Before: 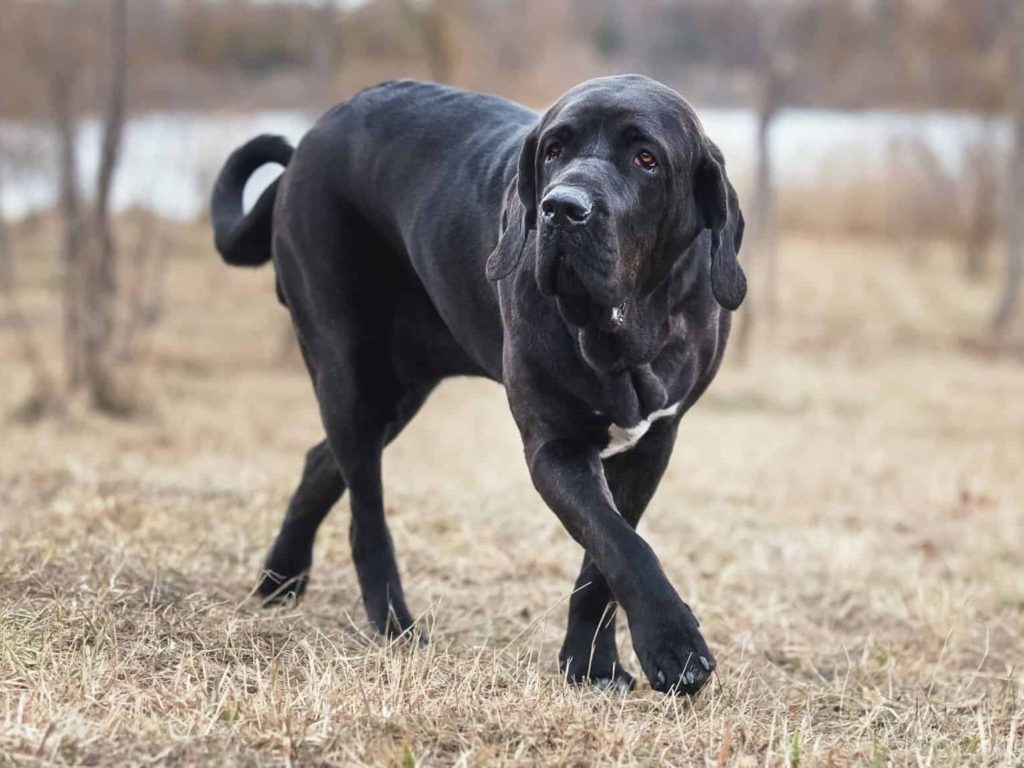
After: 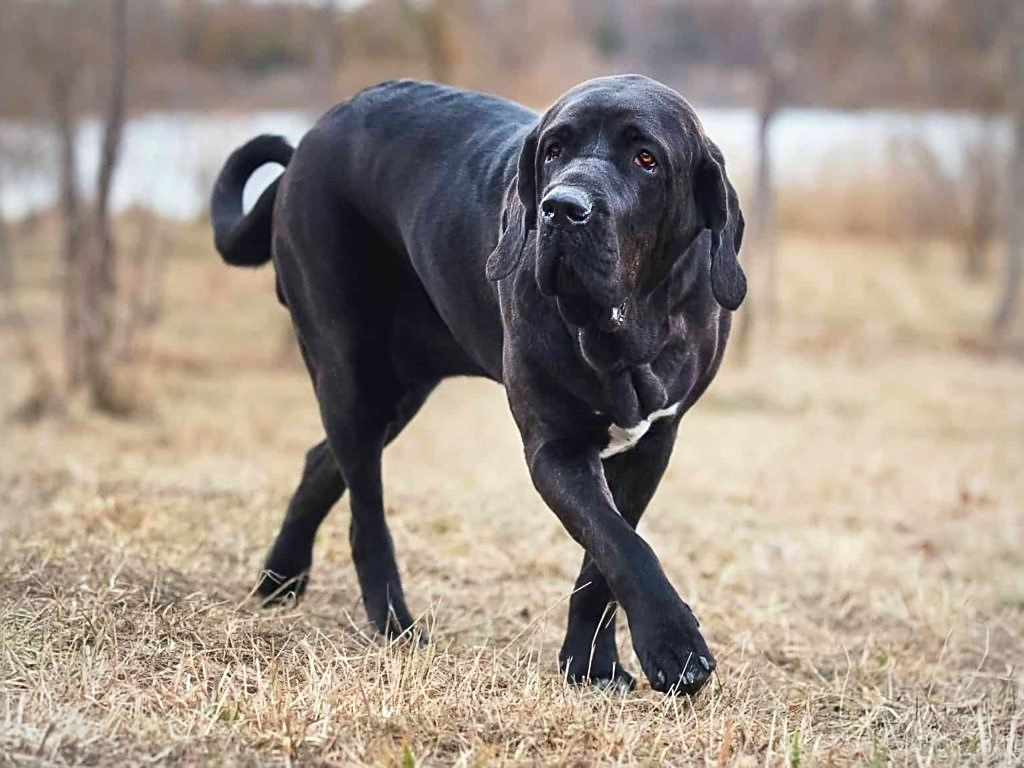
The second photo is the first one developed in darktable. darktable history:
vignetting: brightness -0.167
sharpen: on, module defaults
contrast brightness saturation: contrast 0.09, saturation 0.28
